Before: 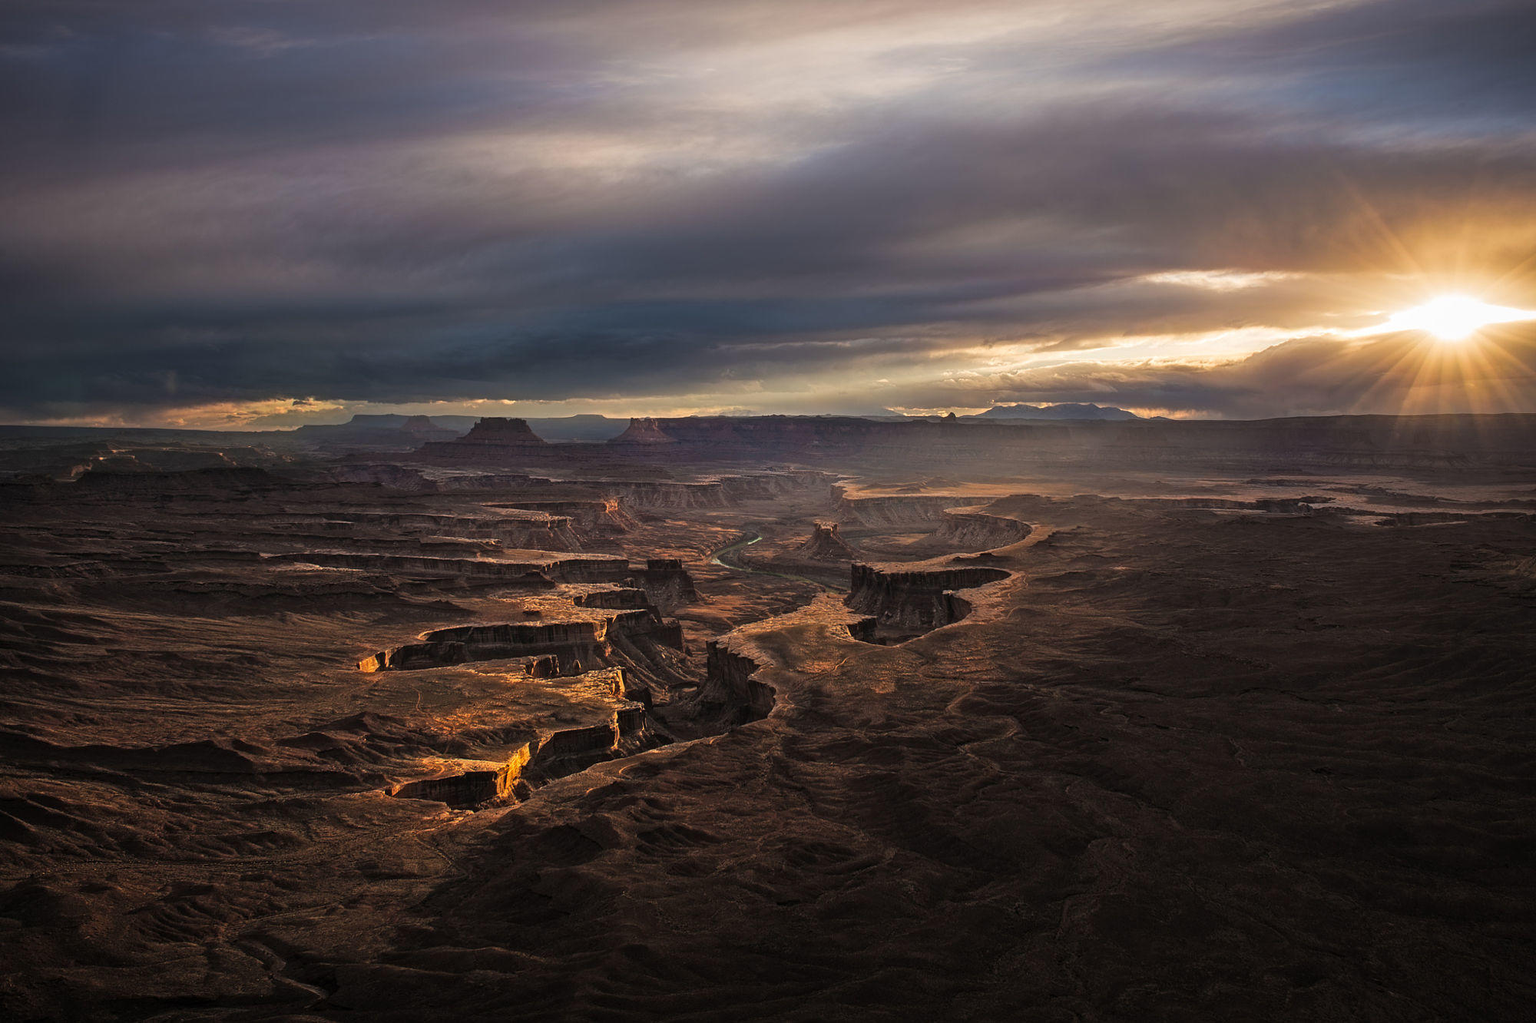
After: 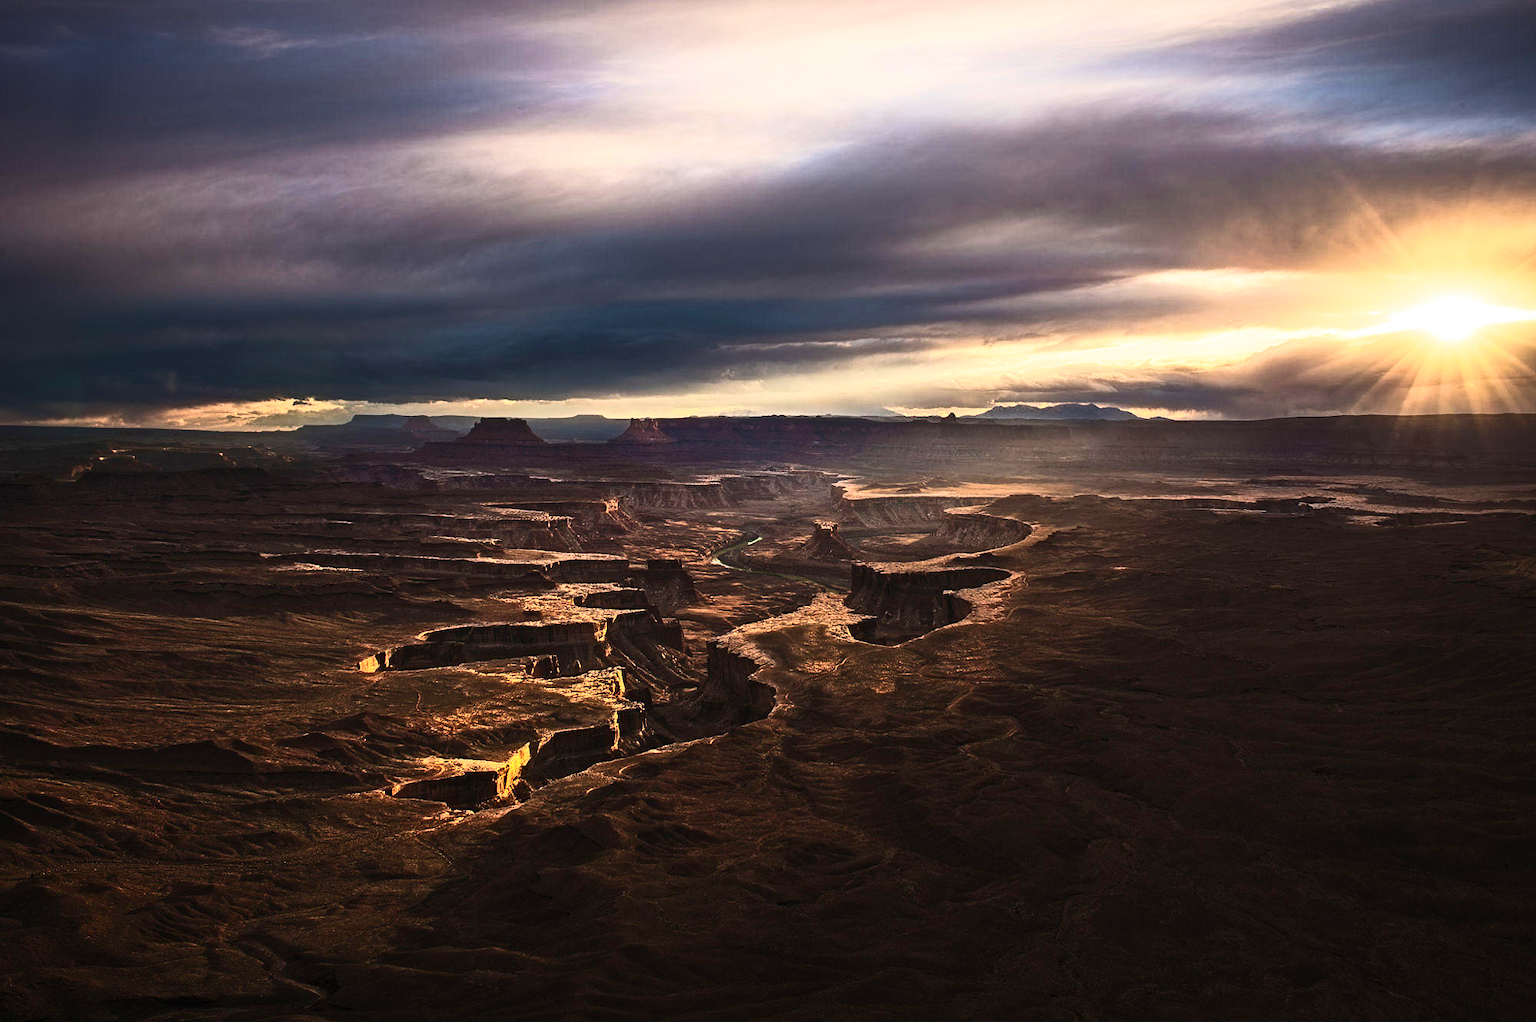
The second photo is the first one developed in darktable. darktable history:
exposure: exposure -0.021 EV, compensate highlight preservation false
contrast brightness saturation: contrast 0.62, brightness 0.34, saturation 0.14
tone equalizer: on, module defaults
velvia: on, module defaults
